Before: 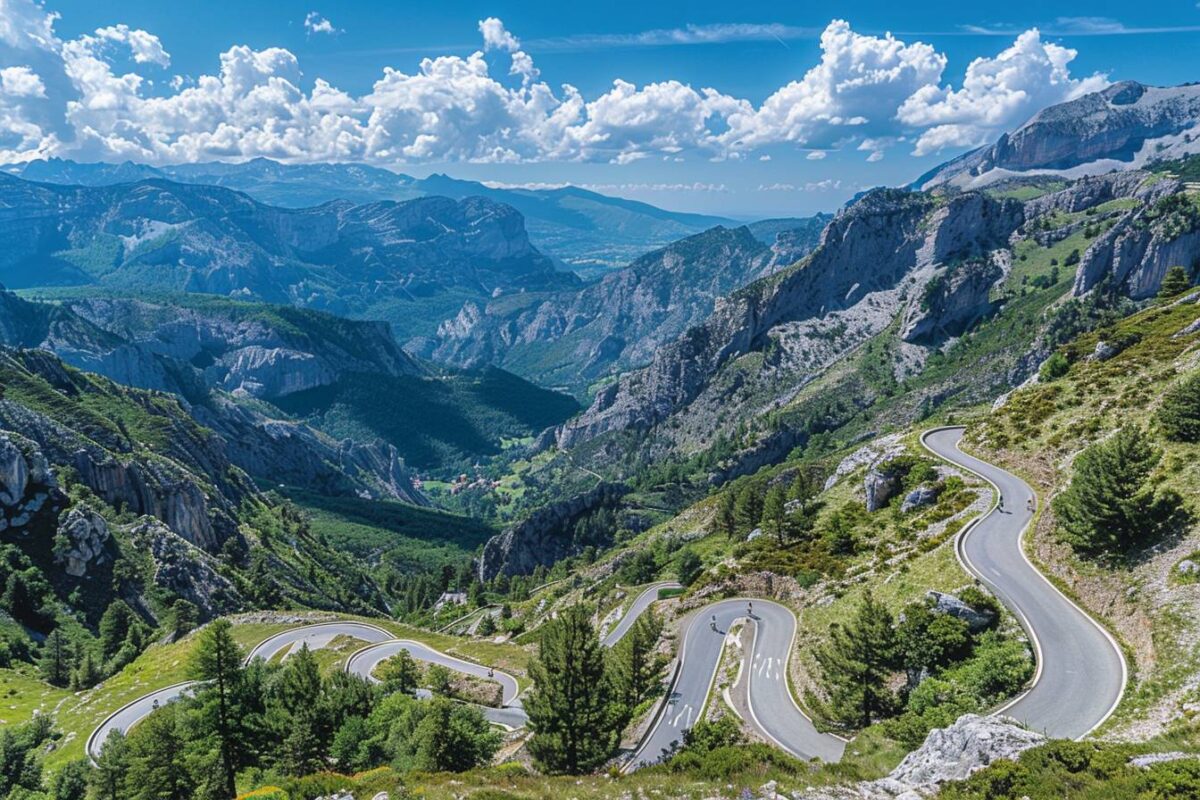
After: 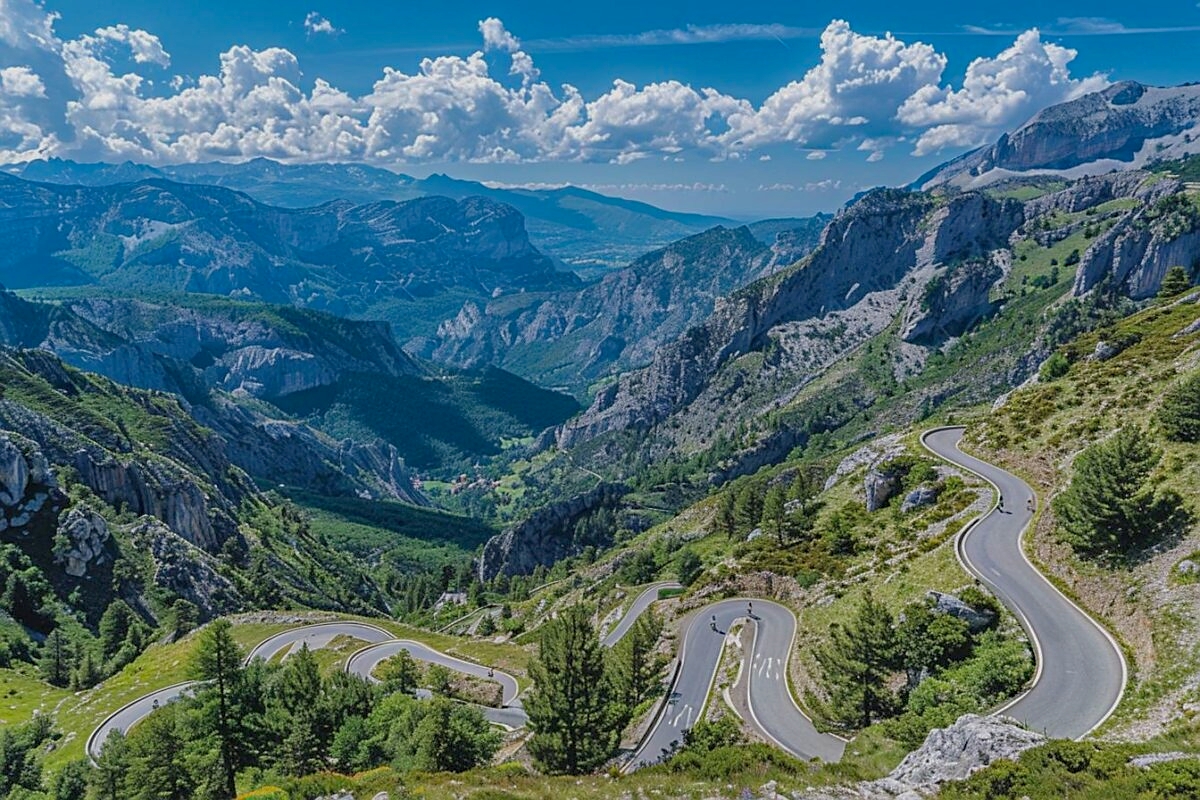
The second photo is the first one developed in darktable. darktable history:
sharpen: radius 1.864, amount 0.398, threshold 1.271
tone equalizer: -8 EV 0.25 EV, -7 EV 0.417 EV, -6 EV 0.417 EV, -5 EV 0.25 EV, -3 EV -0.25 EV, -2 EV -0.417 EV, -1 EV -0.417 EV, +0 EV -0.25 EV, edges refinement/feathering 500, mask exposure compensation -1.57 EV, preserve details guided filter
haze removal: compatibility mode true, adaptive false
